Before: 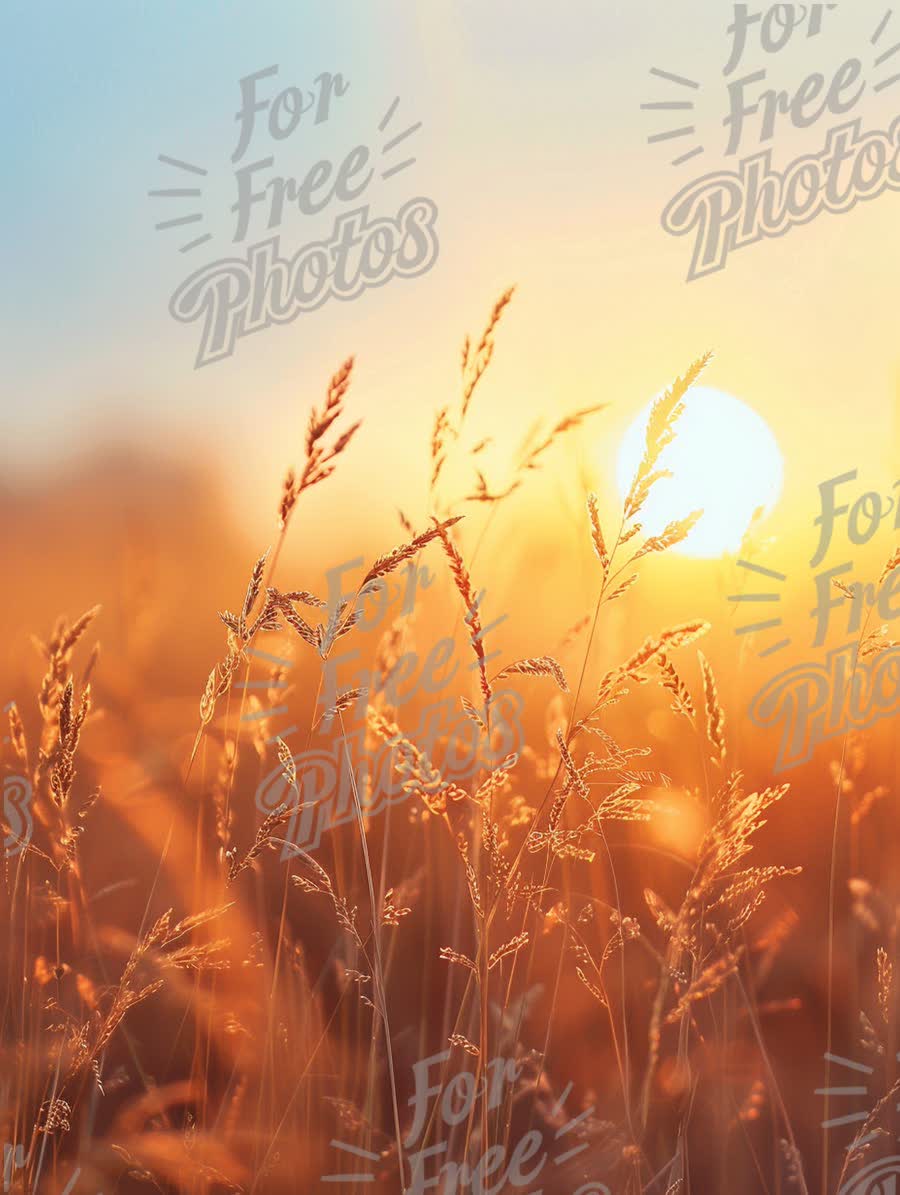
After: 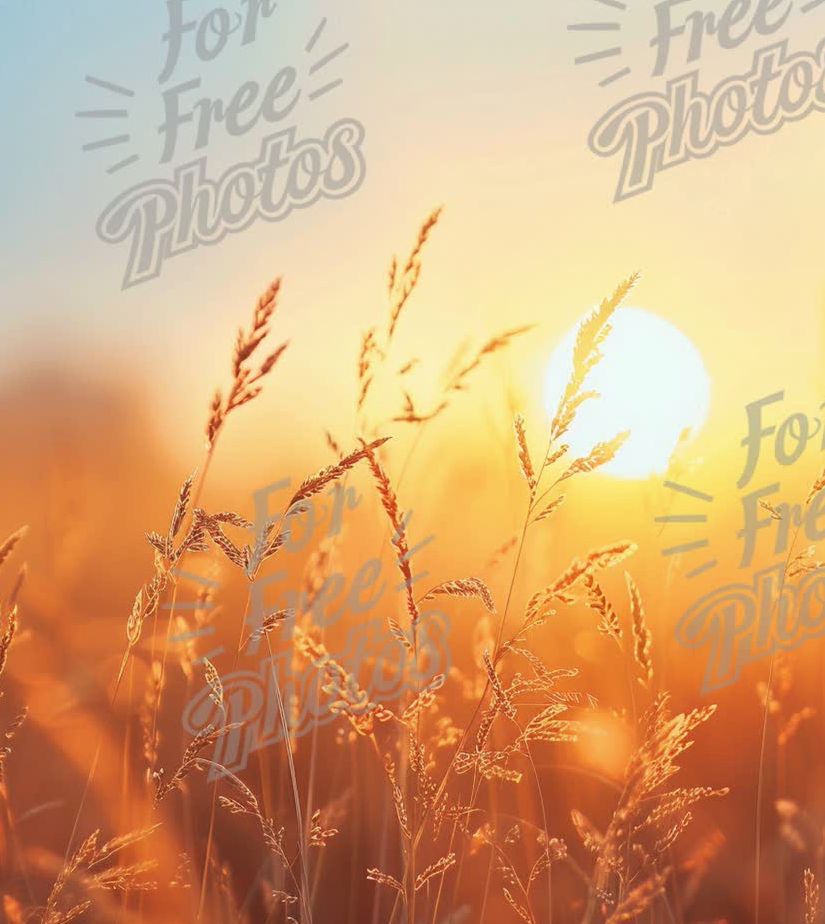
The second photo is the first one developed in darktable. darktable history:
shadows and highlights: shadows 20.55, highlights -20.99, soften with gaussian
crop: left 8.155%, top 6.611%, bottom 15.385%
base curve: preserve colors none
contrast equalizer: octaves 7, y [[0.6 ×6], [0.55 ×6], [0 ×6], [0 ×6], [0 ×6]], mix -0.3
